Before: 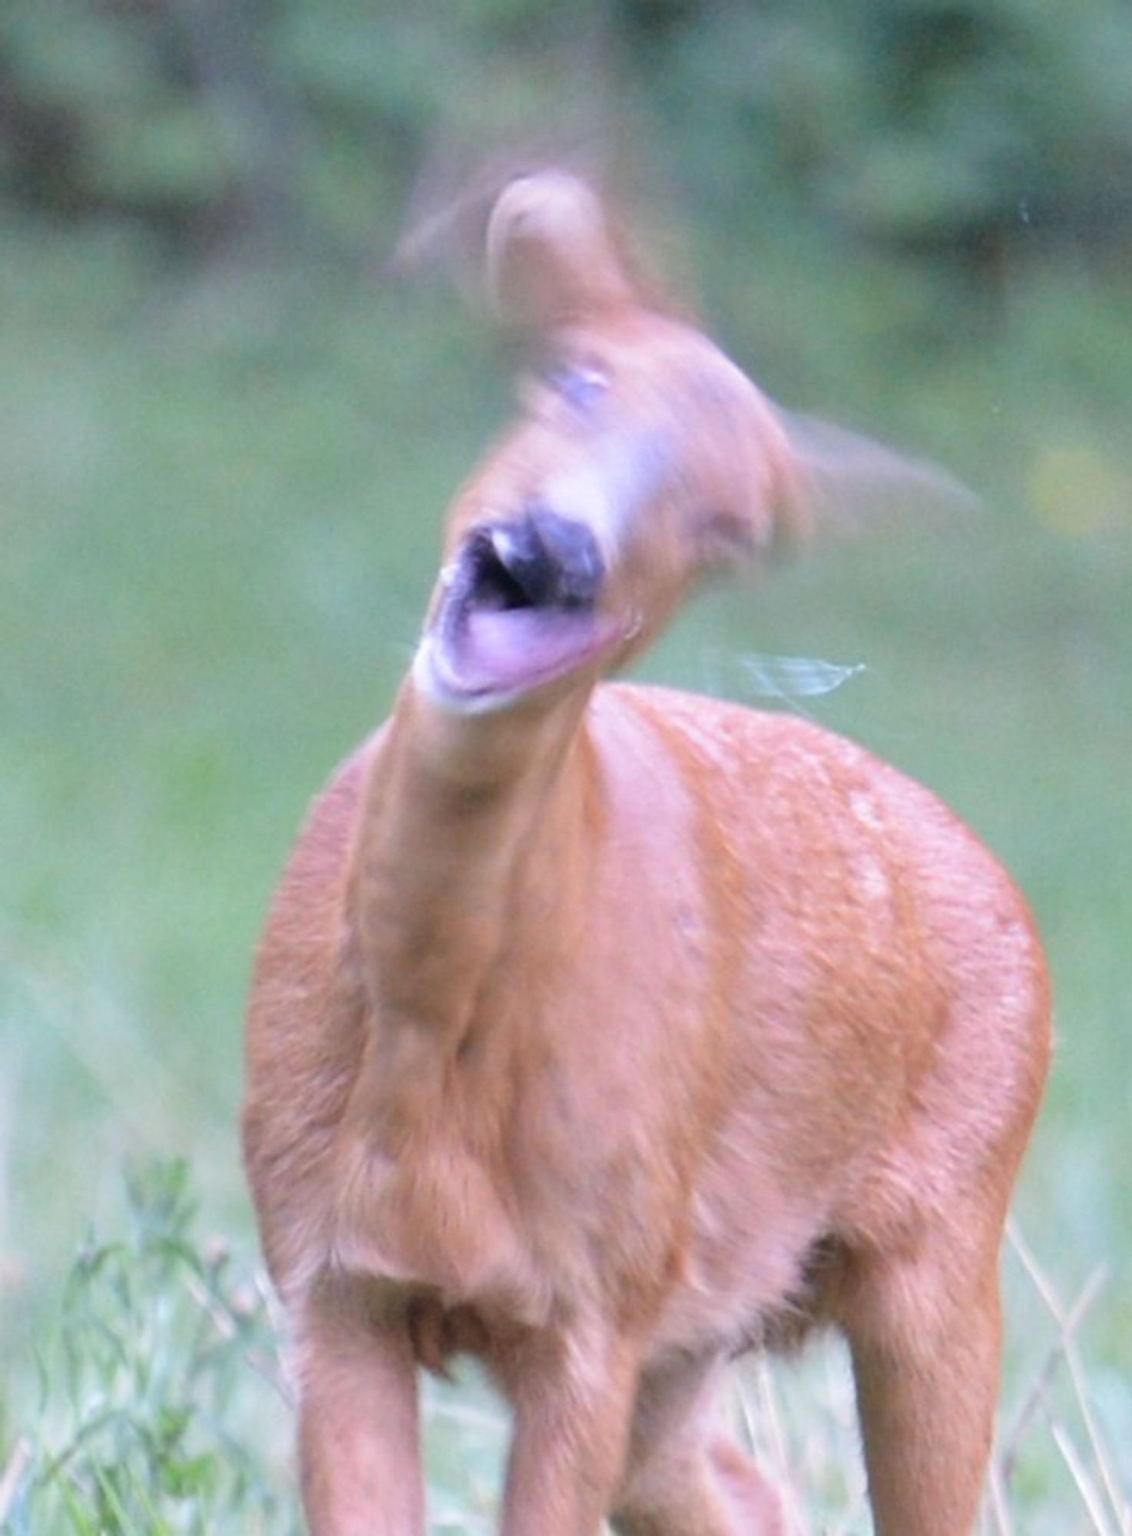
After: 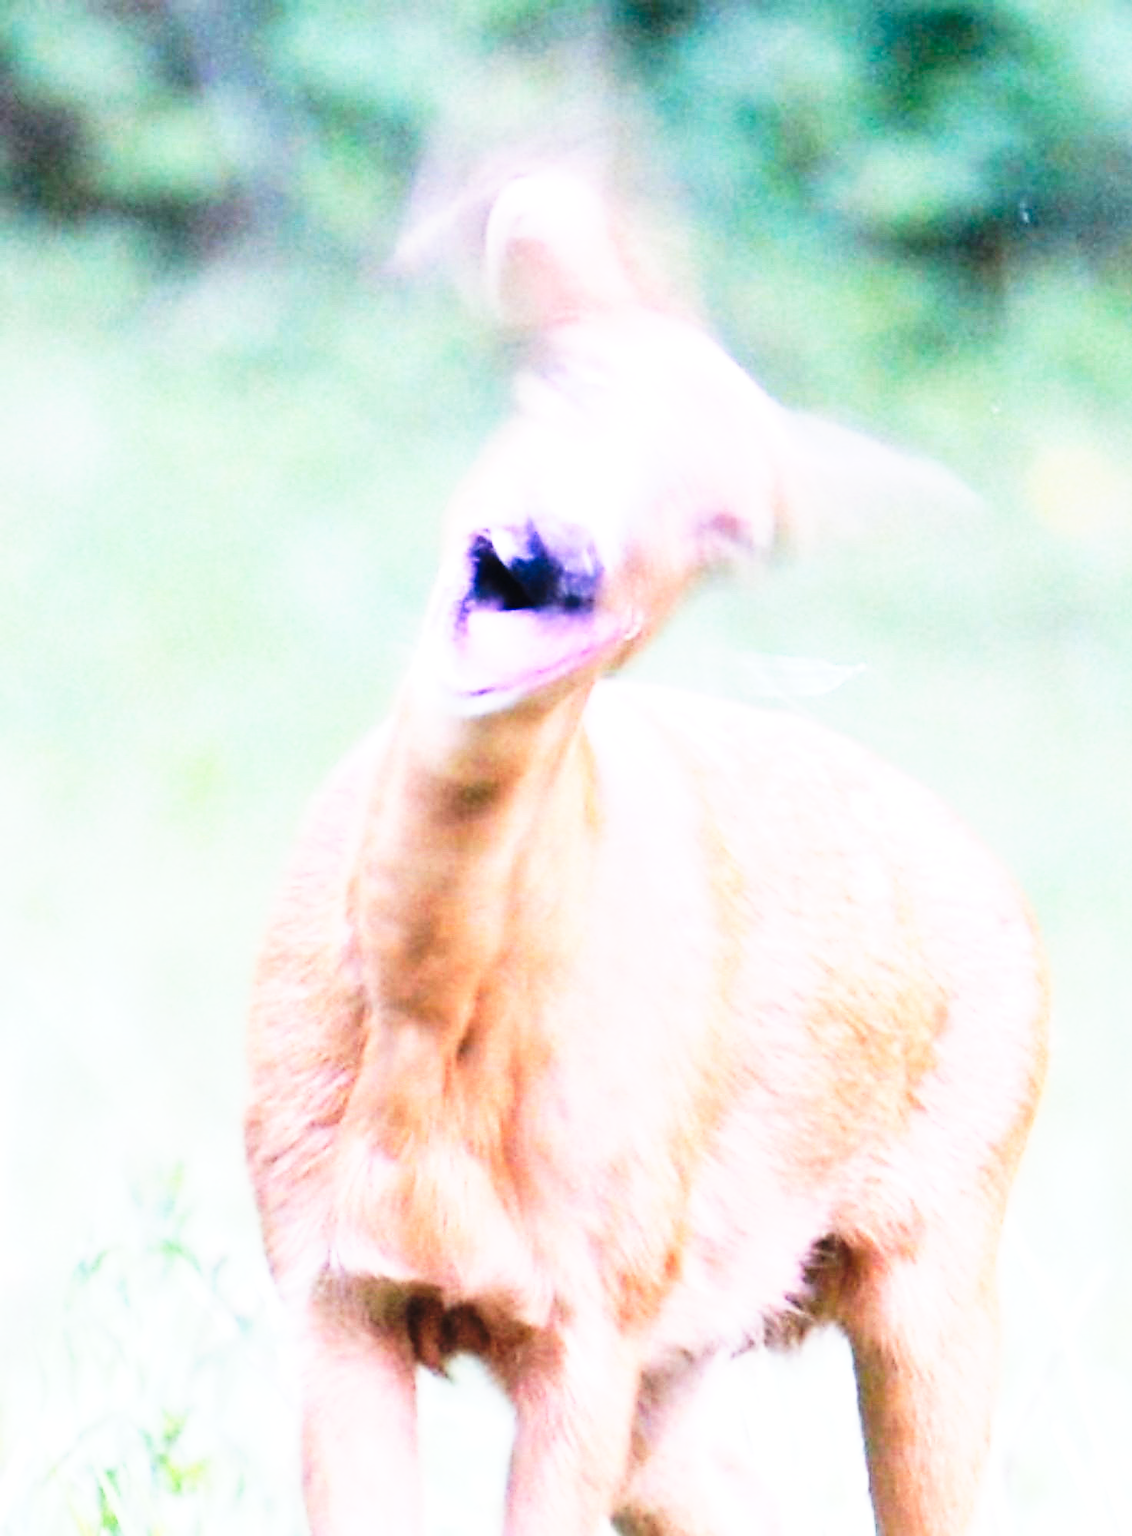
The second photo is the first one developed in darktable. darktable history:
exposure: black level correction 0, exposure 0.703 EV, compensate highlight preservation false
sharpen: radius 1.406, amount 1.238, threshold 0.719
tone curve: curves: ch0 [(0, 0) (0.003, 0.003) (0.011, 0.006) (0.025, 0.012) (0.044, 0.02) (0.069, 0.023) (0.1, 0.029) (0.136, 0.037) (0.177, 0.058) (0.224, 0.084) (0.277, 0.137) (0.335, 0.209) (0.399, 0.336) (0.468, 0.478) (0.543, 0.63) (0.623, 0.789) (0.709, 0.903) (0.801, 0.967) (0.898, 0.987) (1, 1)], preserve colors none
